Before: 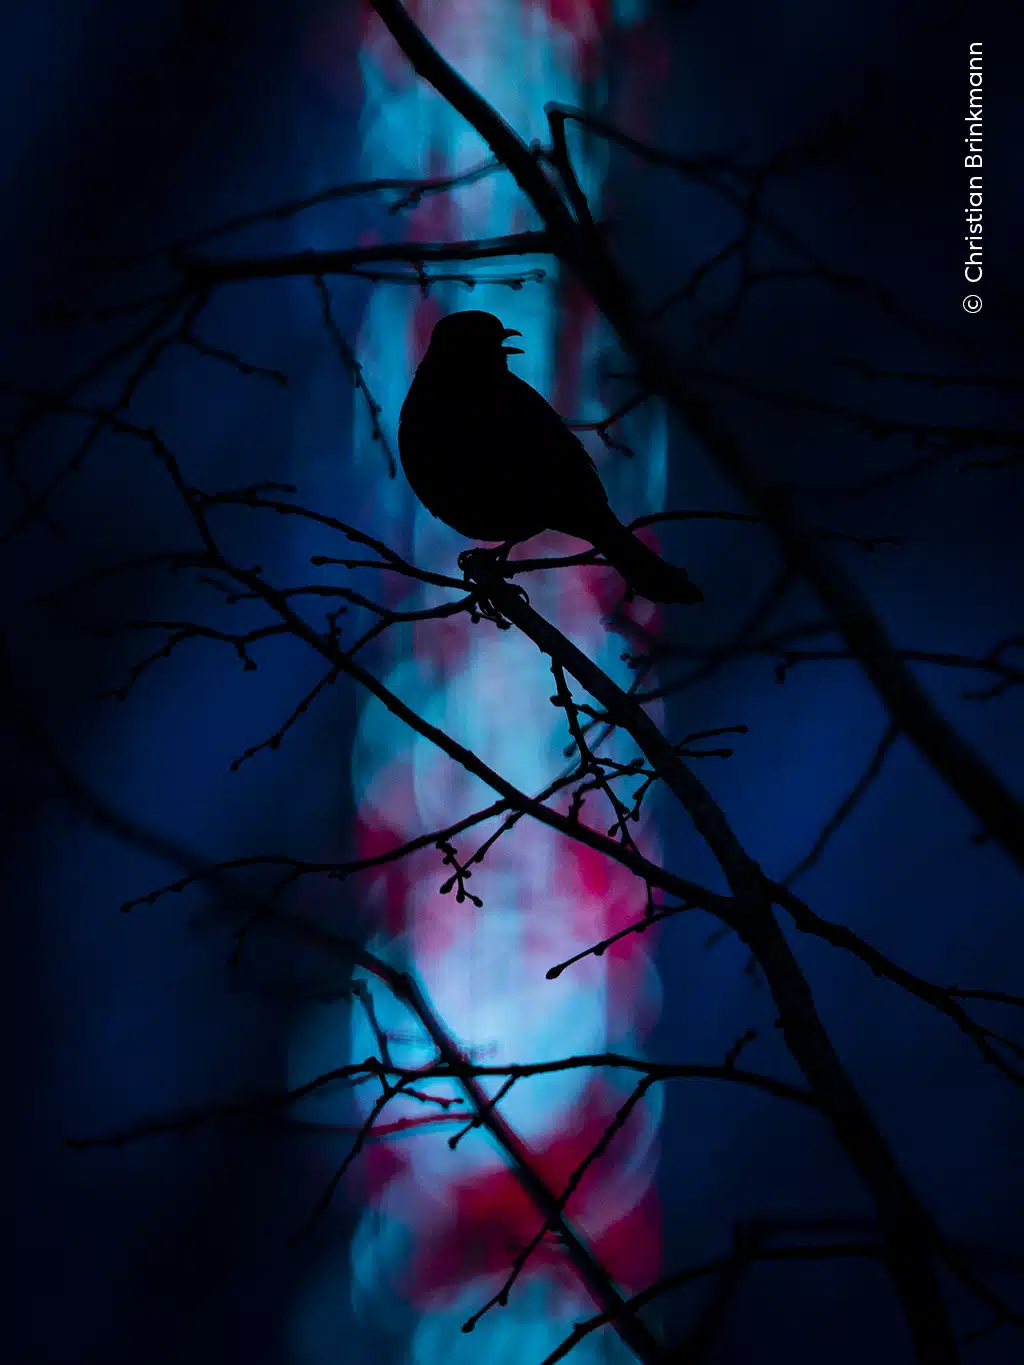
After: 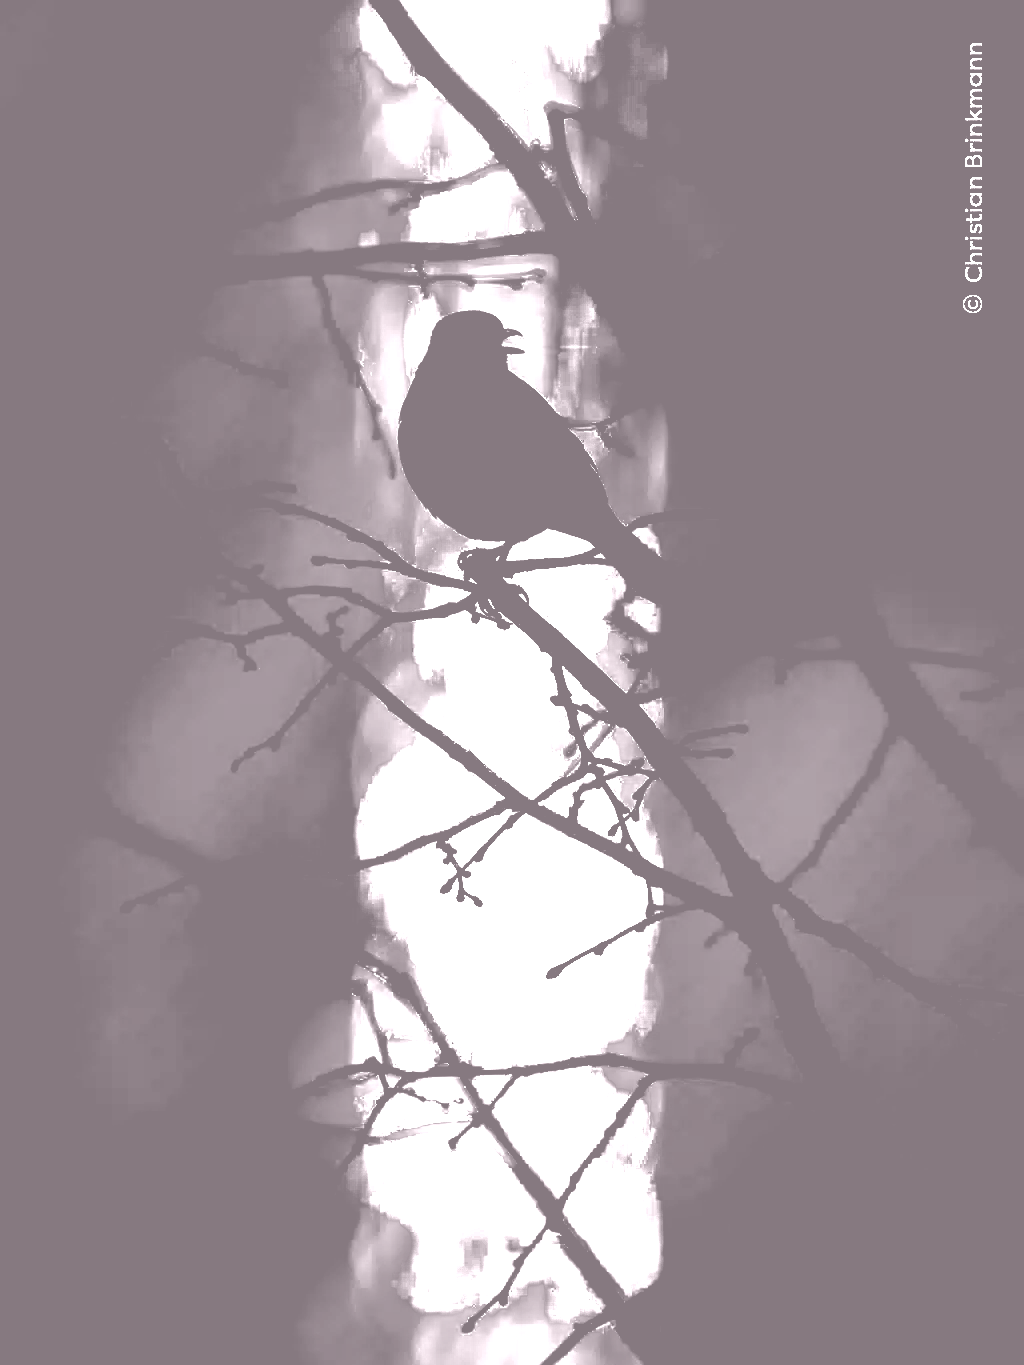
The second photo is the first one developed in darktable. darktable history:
exposure: black level correction 0.046, exposure -0.228 EV, compensate highlight preservation false
filmic rgb: black relative exposure -5 EV, white relative exposure 3.5 EV, hardness 3.19, contrast 1.4, highlights saturation mix -30%
sharpen: on, module defaults
color calibration: illuminant as shot in camera, x 0.358, y 0.373, temperature 4628.91 K
colorize: hue 25.2°, saturation 83%, source mix 82%, lightness 79%, version 1
contrast brightness saturation: contrast 0.83, brightness 0.59, saturation 0.59
white balance: red 4.26, blue 1.802
